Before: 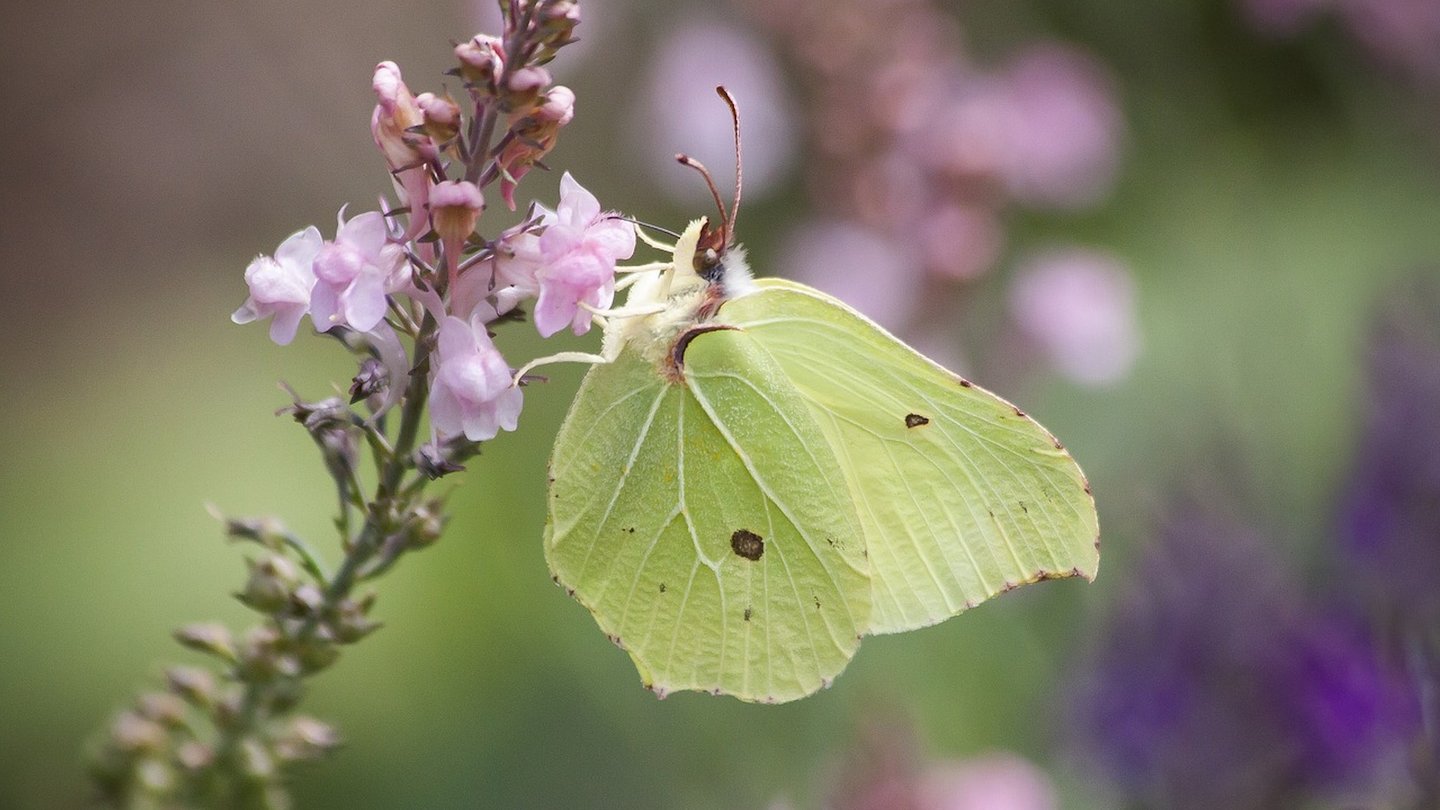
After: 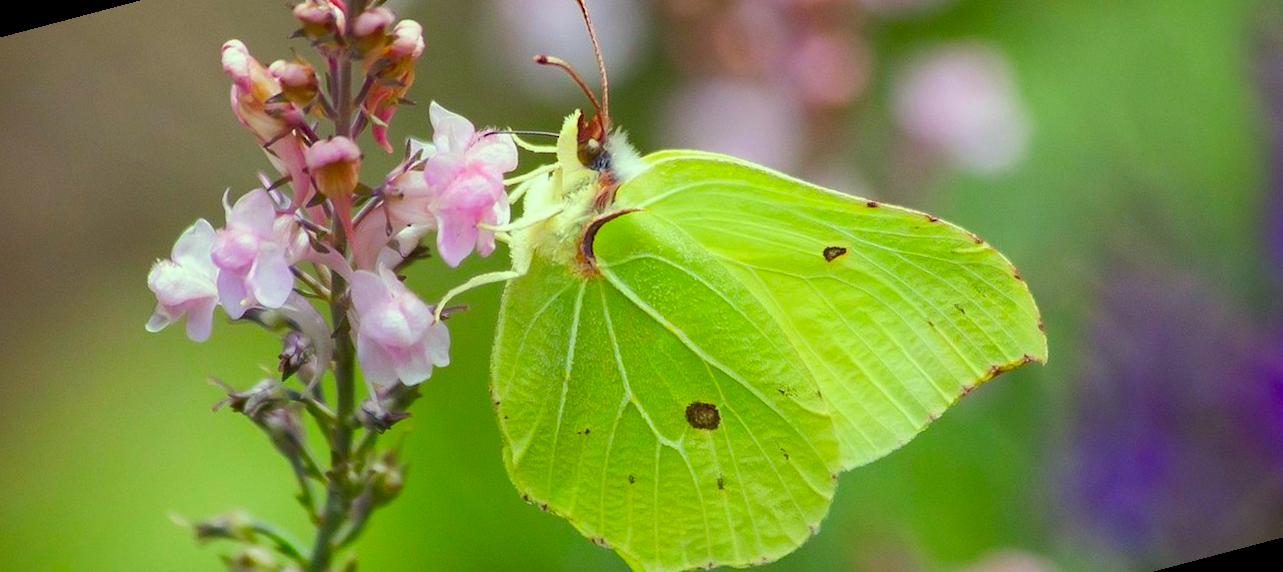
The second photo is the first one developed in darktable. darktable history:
rotate and perspective: rotation -14.8°, crop left 0.1, crop right 0.903, crop top 0.25, crop bottom 0.748
color correction: highlights a* -10.77, highlights b* 9.8, saturation 1.72
